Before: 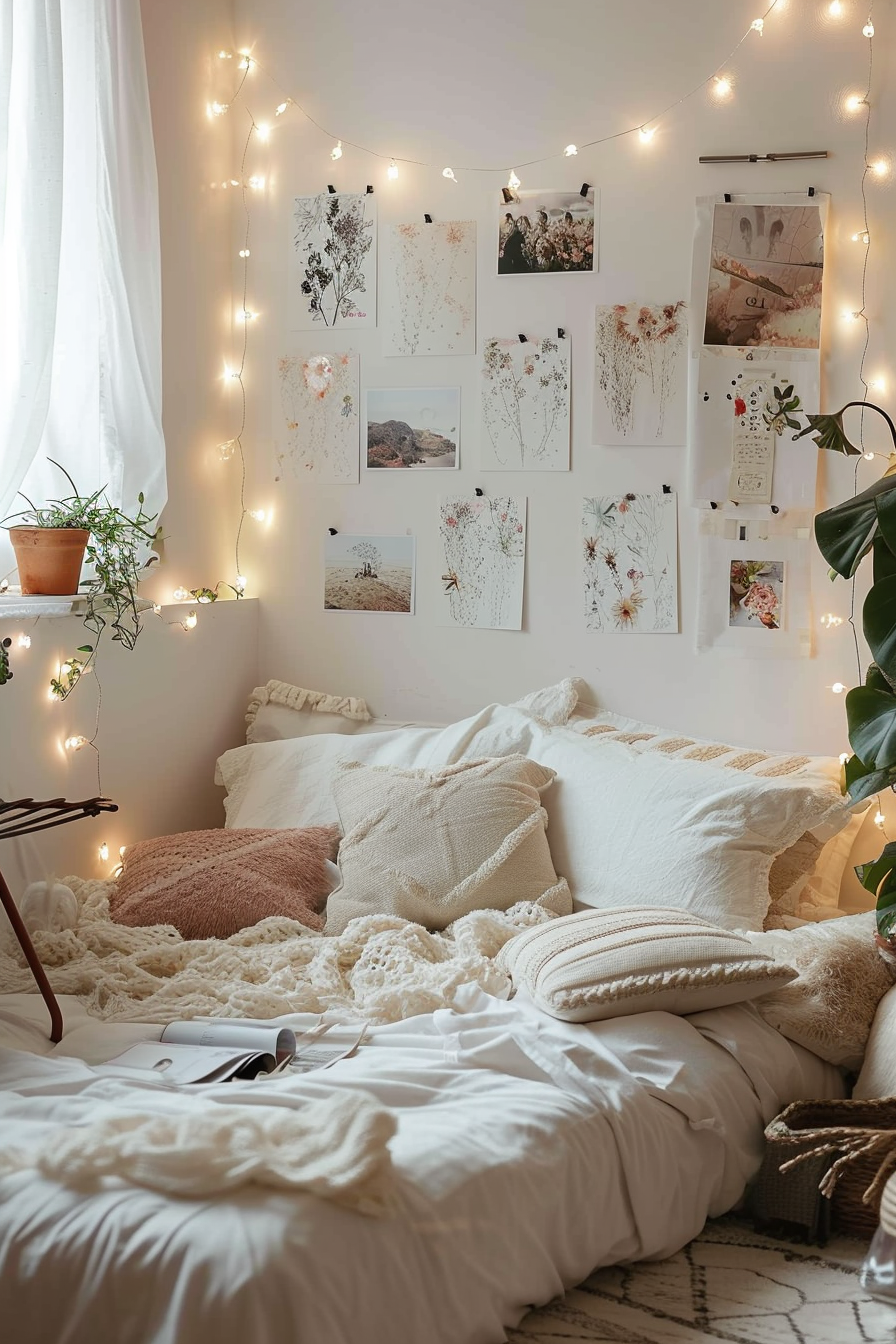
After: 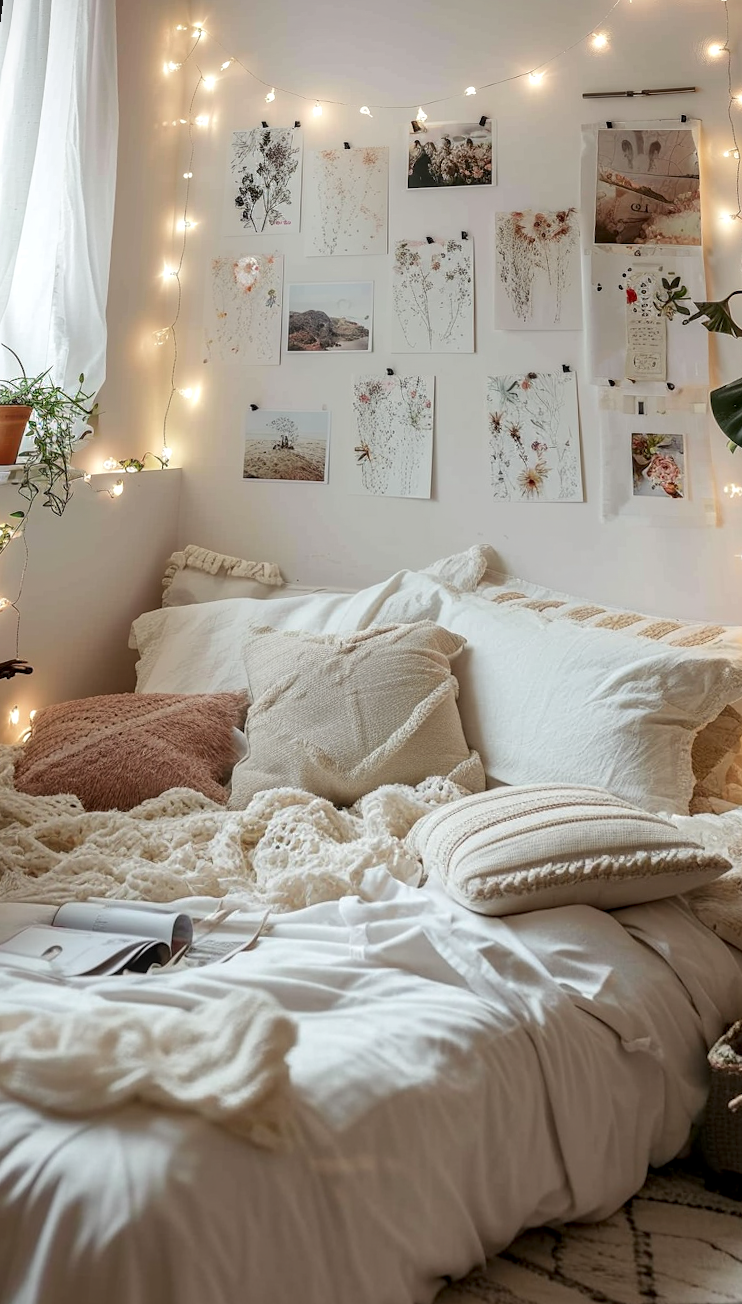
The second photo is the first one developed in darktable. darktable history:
local contrast: detail 130%
rotate and perspective: rotation 0.72°, lens shift (vertical) -0.352, lens shift (horizontal) -0.051, crop left 0.152, crop right 0.859, crop top 0.019, crop bottom 0.964
